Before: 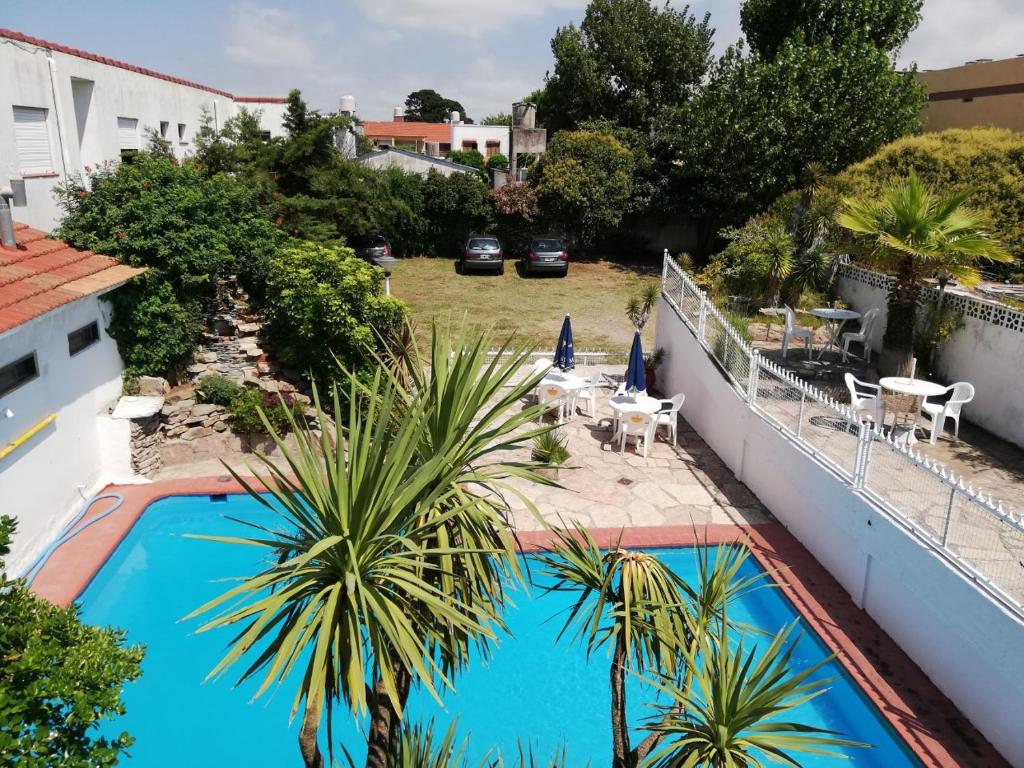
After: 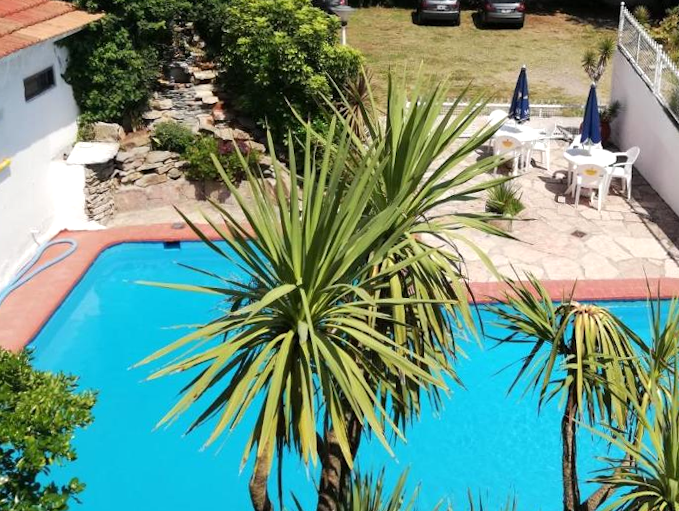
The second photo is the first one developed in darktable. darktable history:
exposure: exposure 0.202 EV, compensate highlight preservation false
crop and rotate: angle -0.761°, left 3.607%, top 32.194%, right 28.897%
